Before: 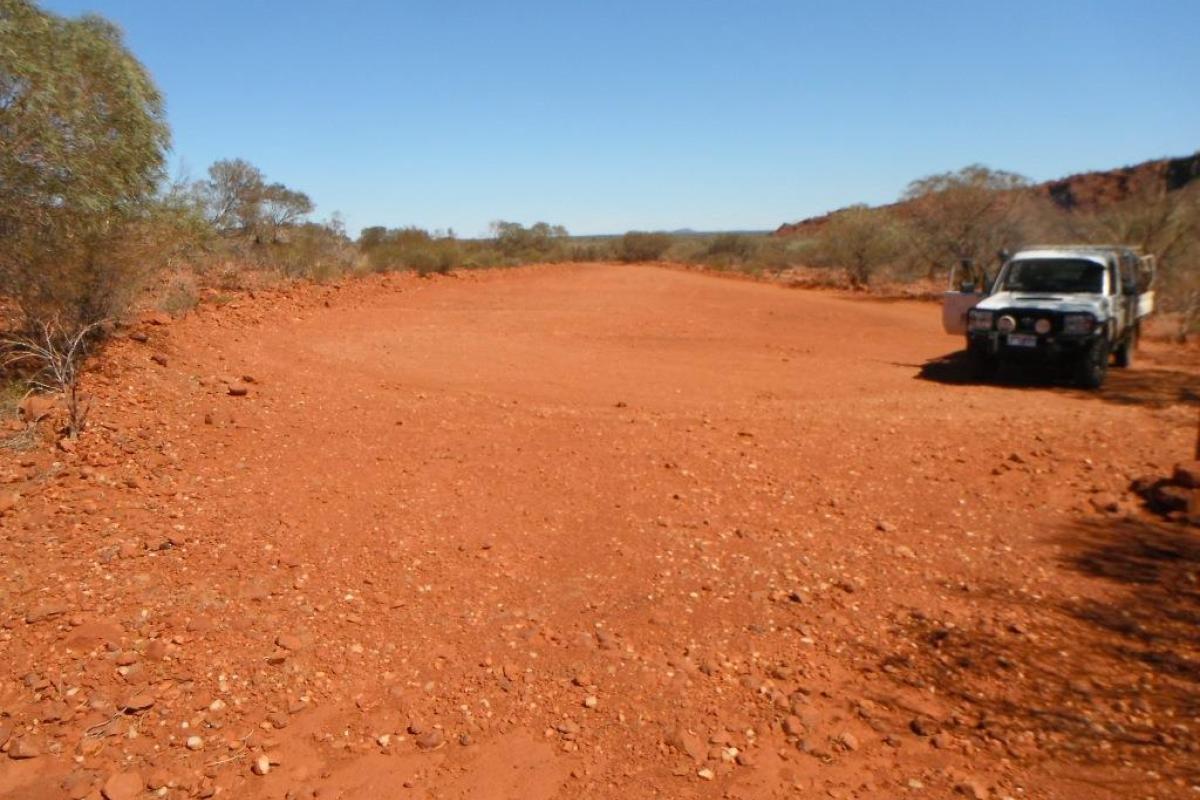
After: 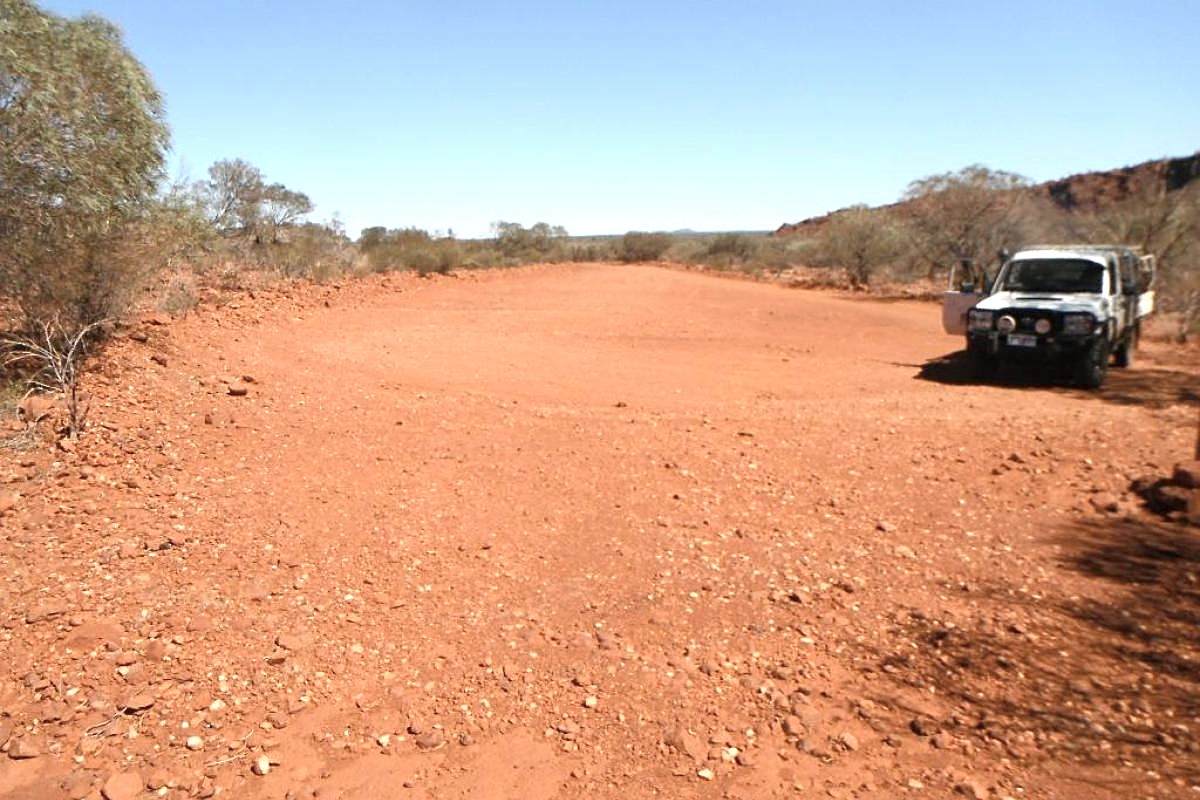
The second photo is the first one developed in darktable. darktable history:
exposure: black level correction 0, exposure 0.694 EV, compensate highlight preservation false
sharpen: on, module defaults
contrast brightness saturation: contrast 0.104, saturation -0.292
